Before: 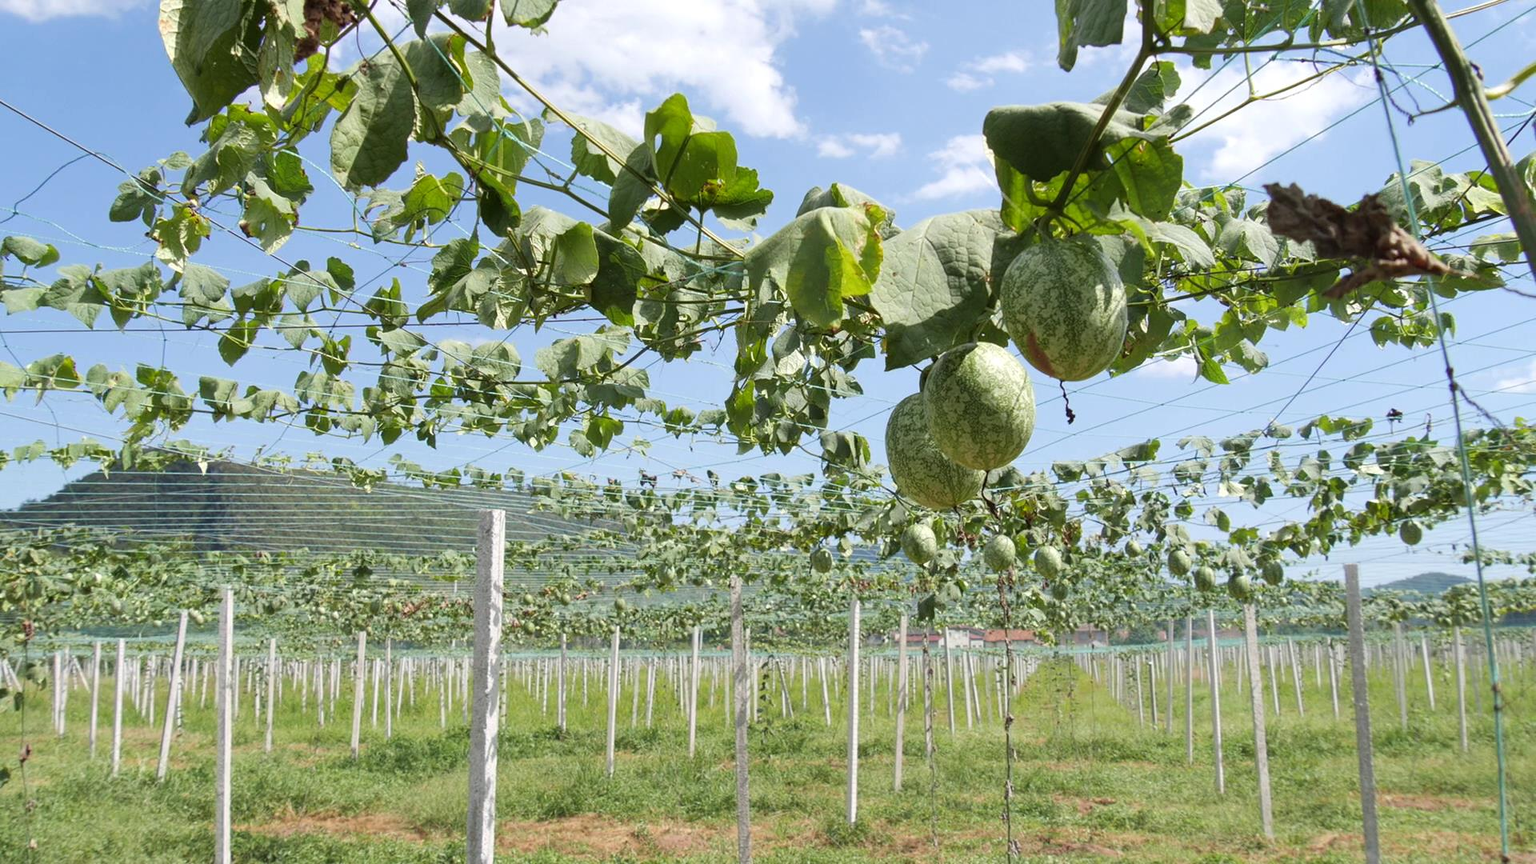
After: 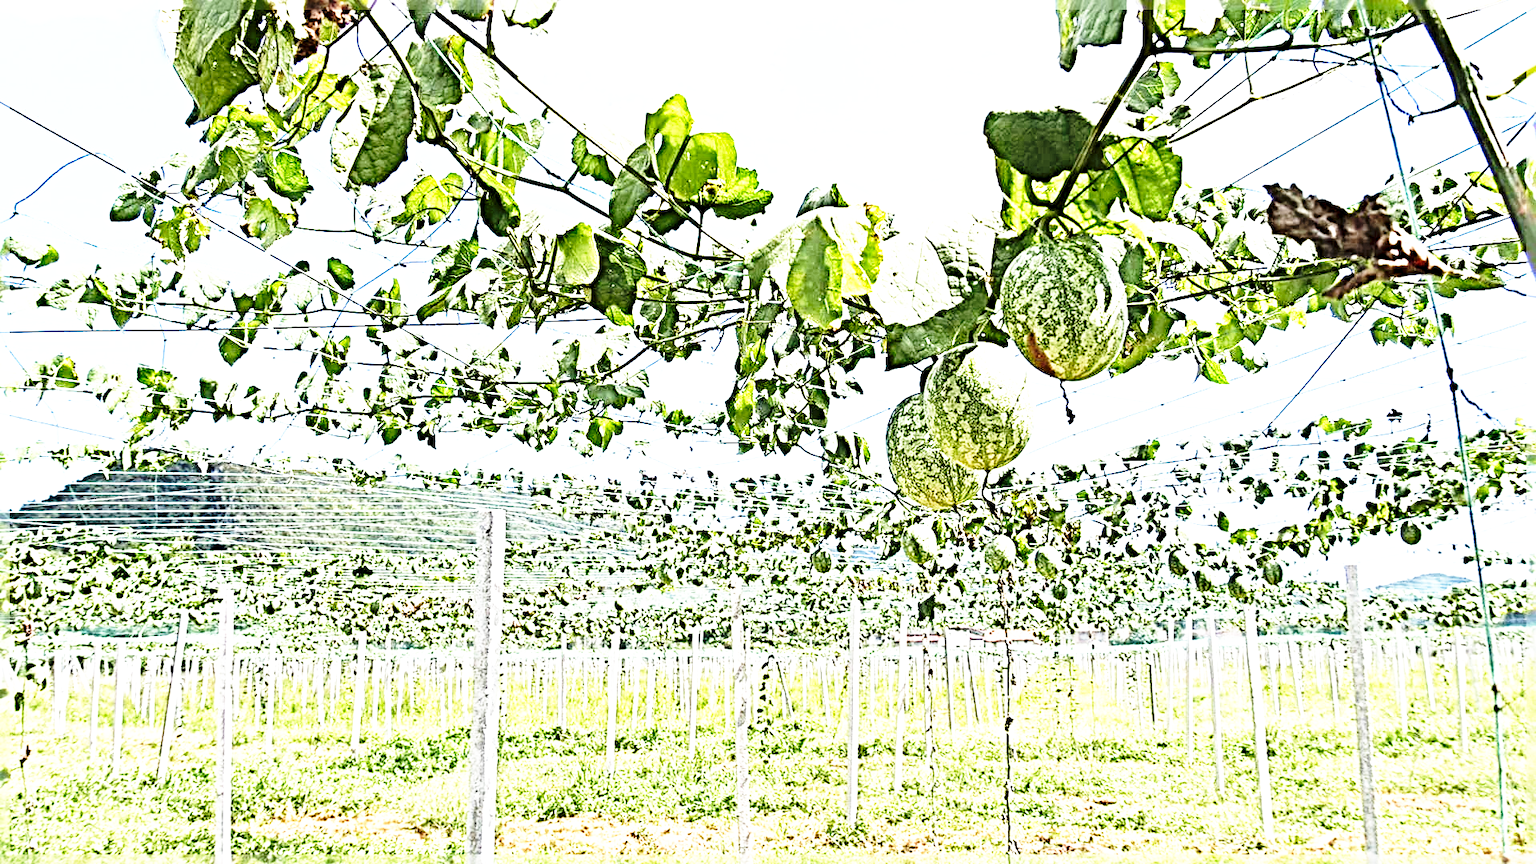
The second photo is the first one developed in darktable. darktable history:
sharpen: radius 6.3, amount 1.8, threshold 0
exposure: black level correction 0, exposure 1.3 EV, compensate exposure bias true, compensate highlight preservation false
base curve: curves: ch0 [(0, 0) (0.026, 0.03) (0.109, 0.232) (0.351, 0.748) (0.669, 0.968) (1, 1)], preserve colors none
